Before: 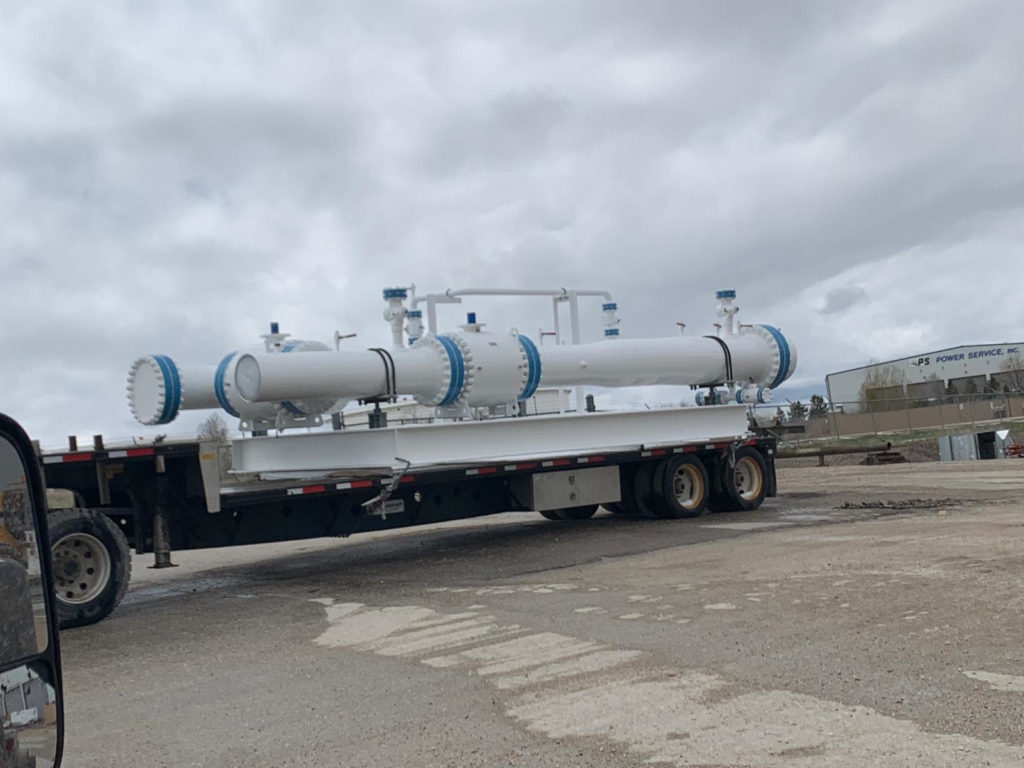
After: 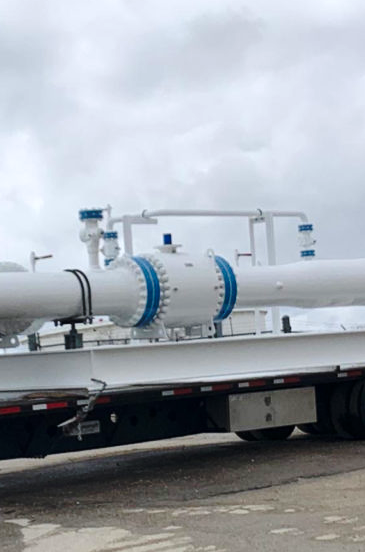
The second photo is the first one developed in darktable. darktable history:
crop and rotate: left 29.746%, top 10.408%, right 34.602%, bottom 17.665%
tone equalizer: luminance estimator HSV value / RGB max
exposure: black level correction 0.001, exposure 0.3 EV, compensate exposure bias true, compensate highlight preservation false
base curve: curves: ch0 [(0, 0) (0.073, 0.04) (0.157, 0.139) (0.492, 0.492) (0.758, 0.758) (1, 1)], preserve colors none
